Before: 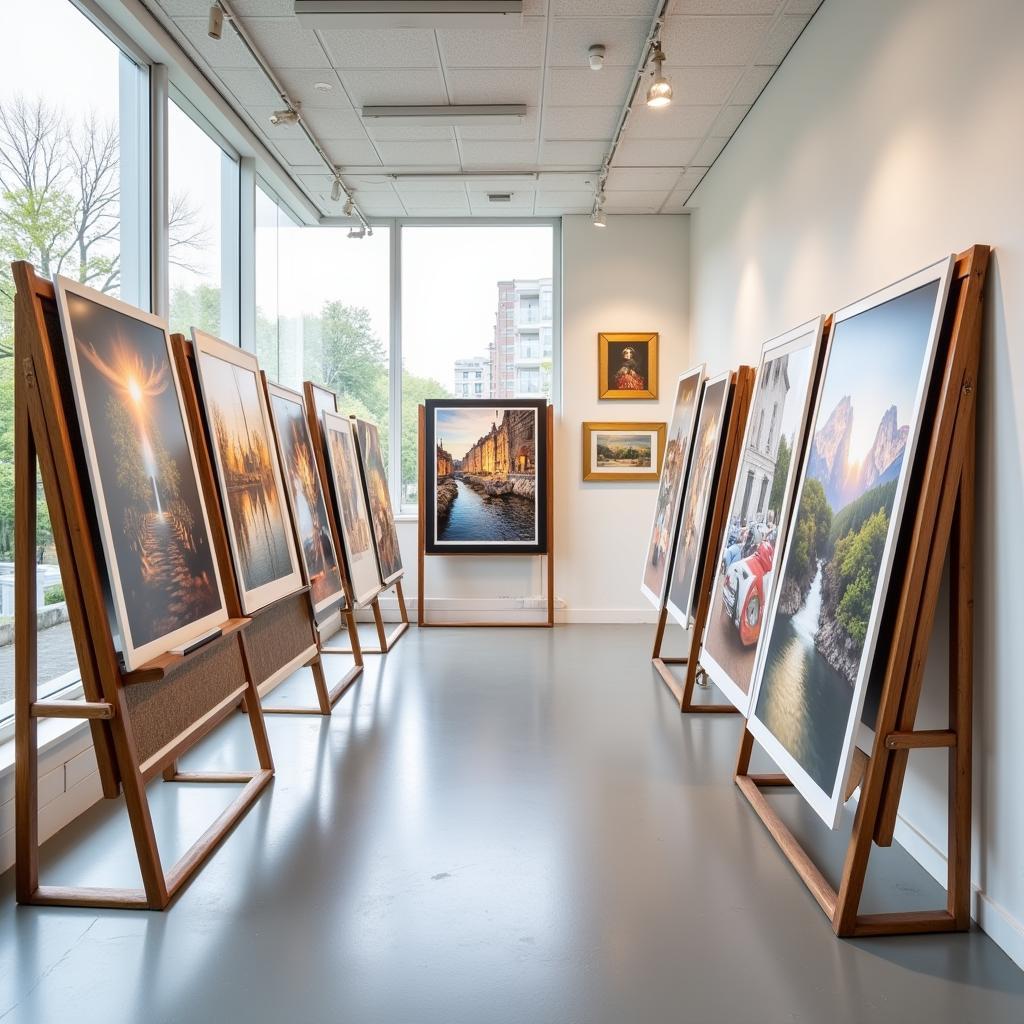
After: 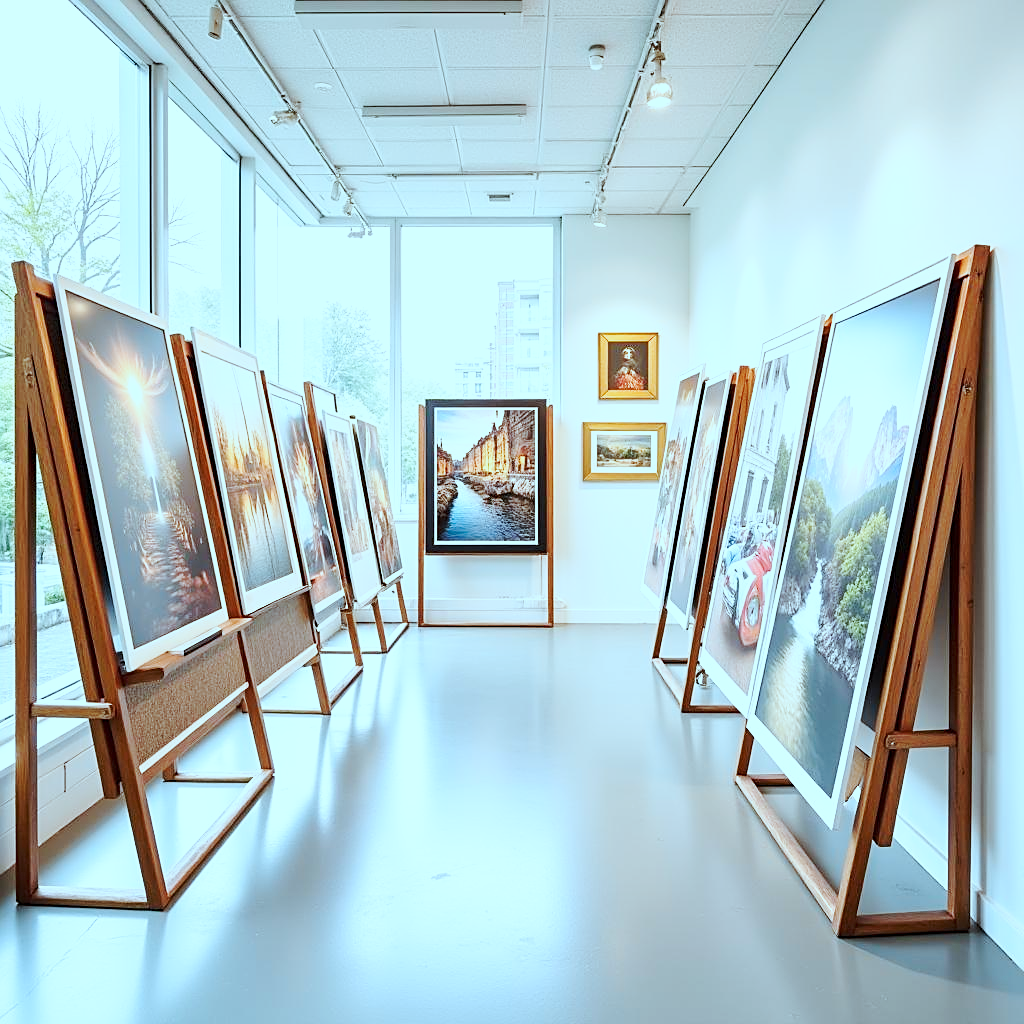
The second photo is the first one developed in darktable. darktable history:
sharpen: amount 0.563
color correction: highlights a* -12.04, highlights b* -15.43
base curve: curves: ch0 [(0, 0) (0.025, 0.046) (0.112, 0.277) (0.467, 0.74) (0.814, 0.929) (1, 0.942)], preserve colors none
